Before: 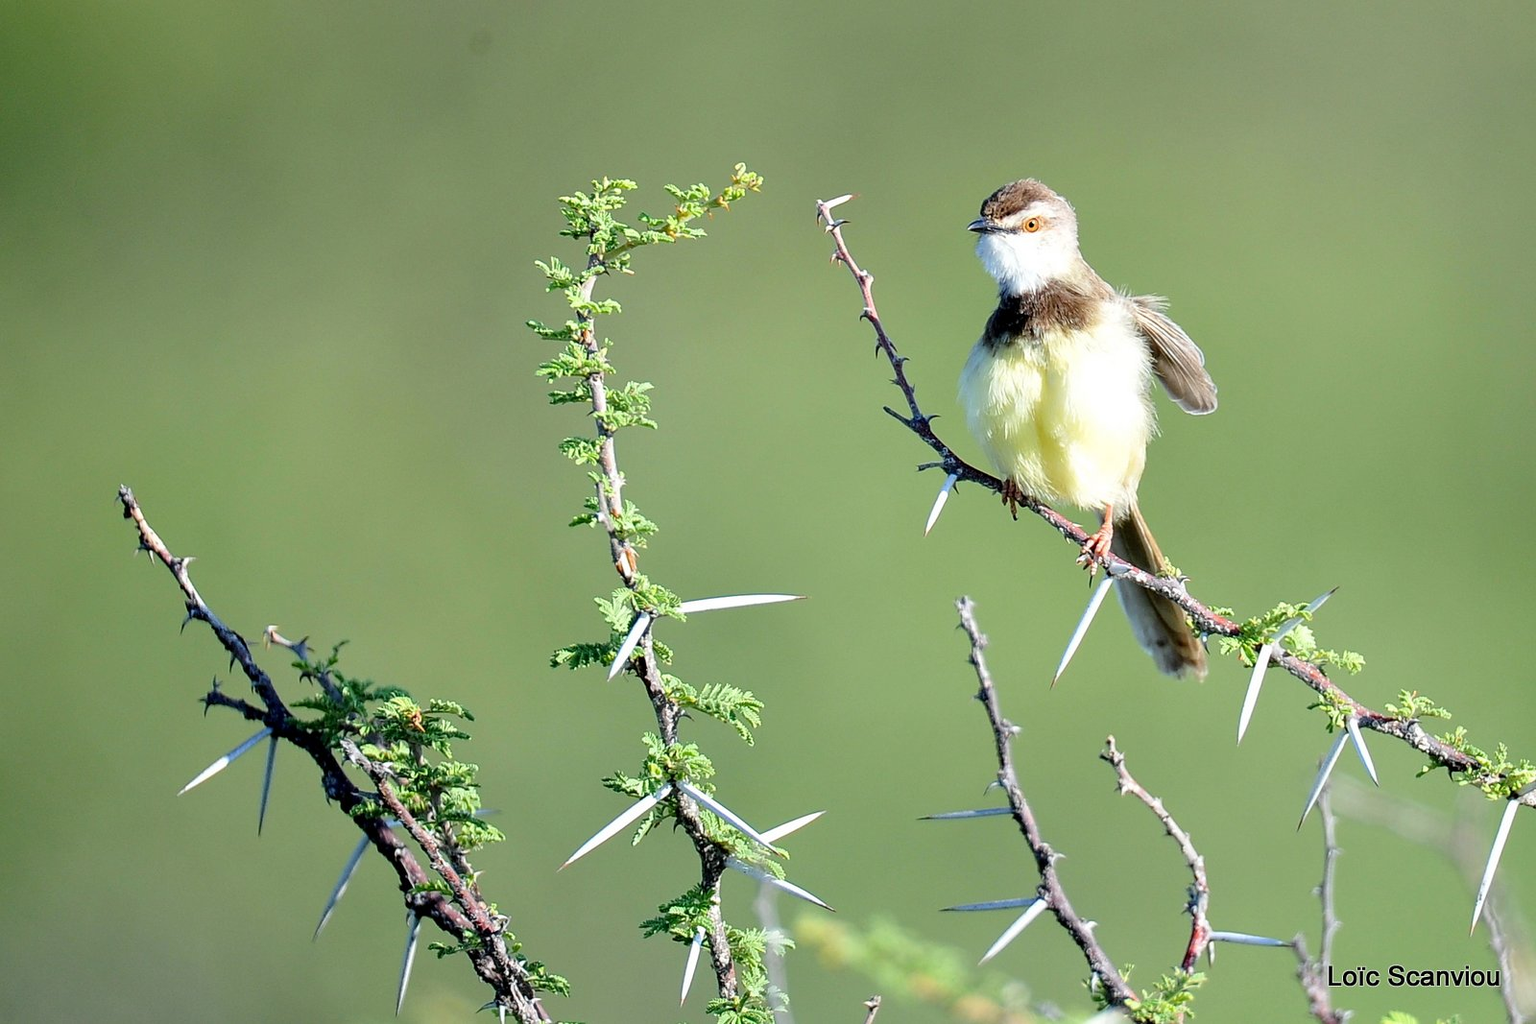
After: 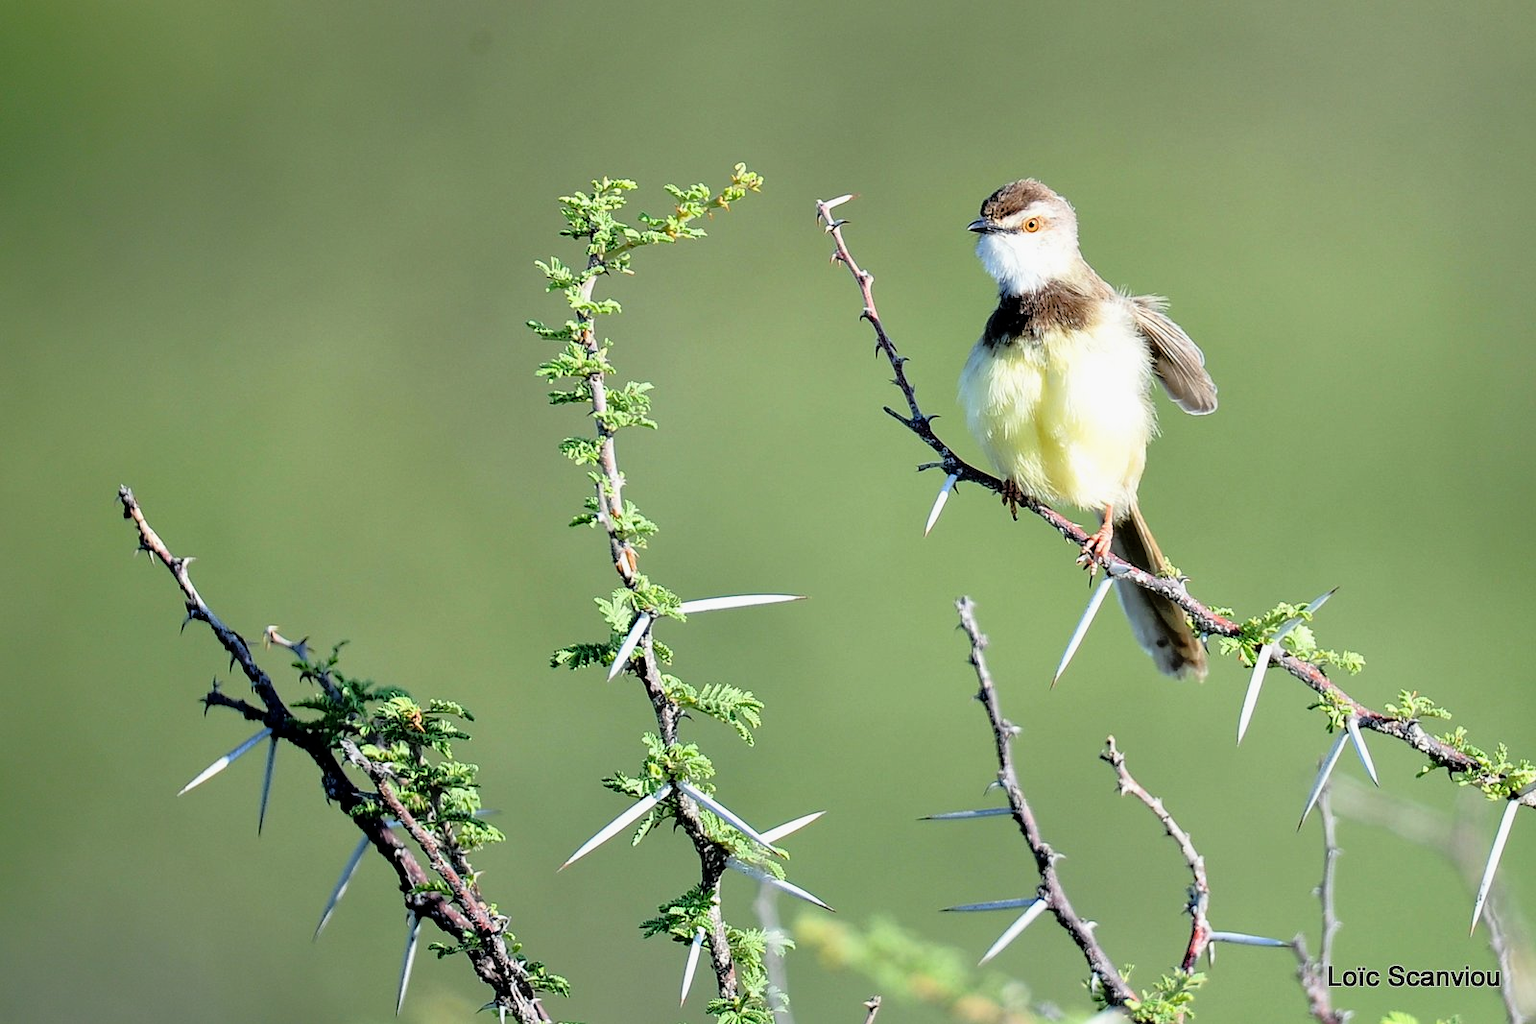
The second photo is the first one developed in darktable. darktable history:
tone equalizer: -8 EV -1.82 EV, -7 EV -1.13 EV, -6 EV -1.66 EV, edges refinement/feathering 500, mask exposure compensation -1.57 EV, preserve details no
